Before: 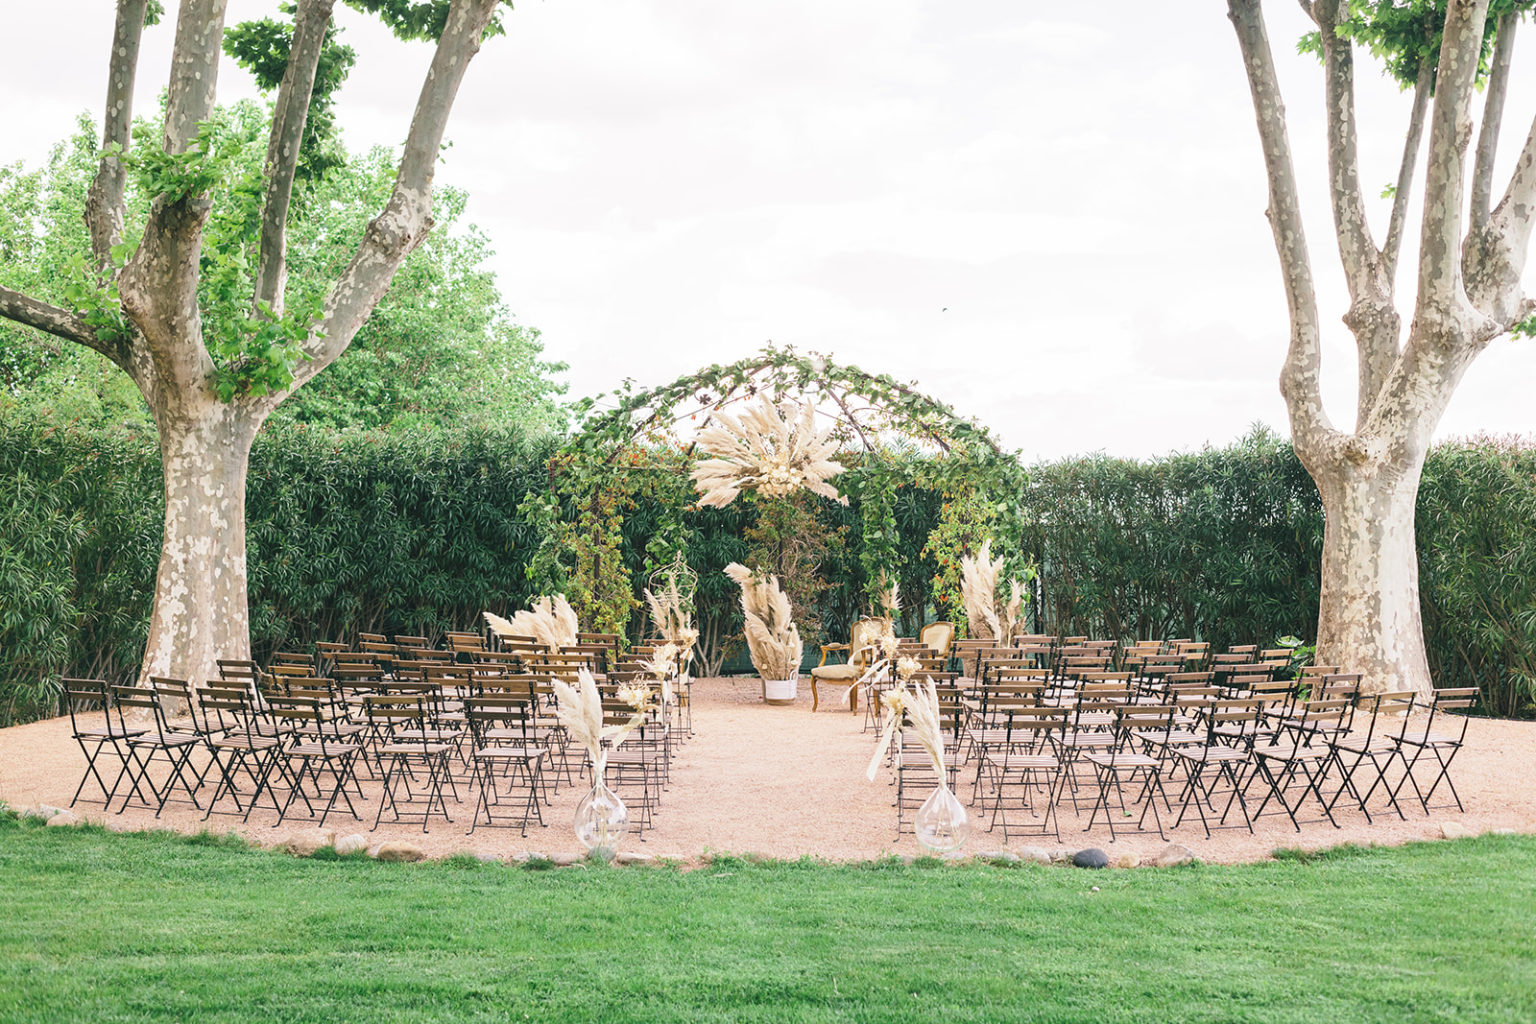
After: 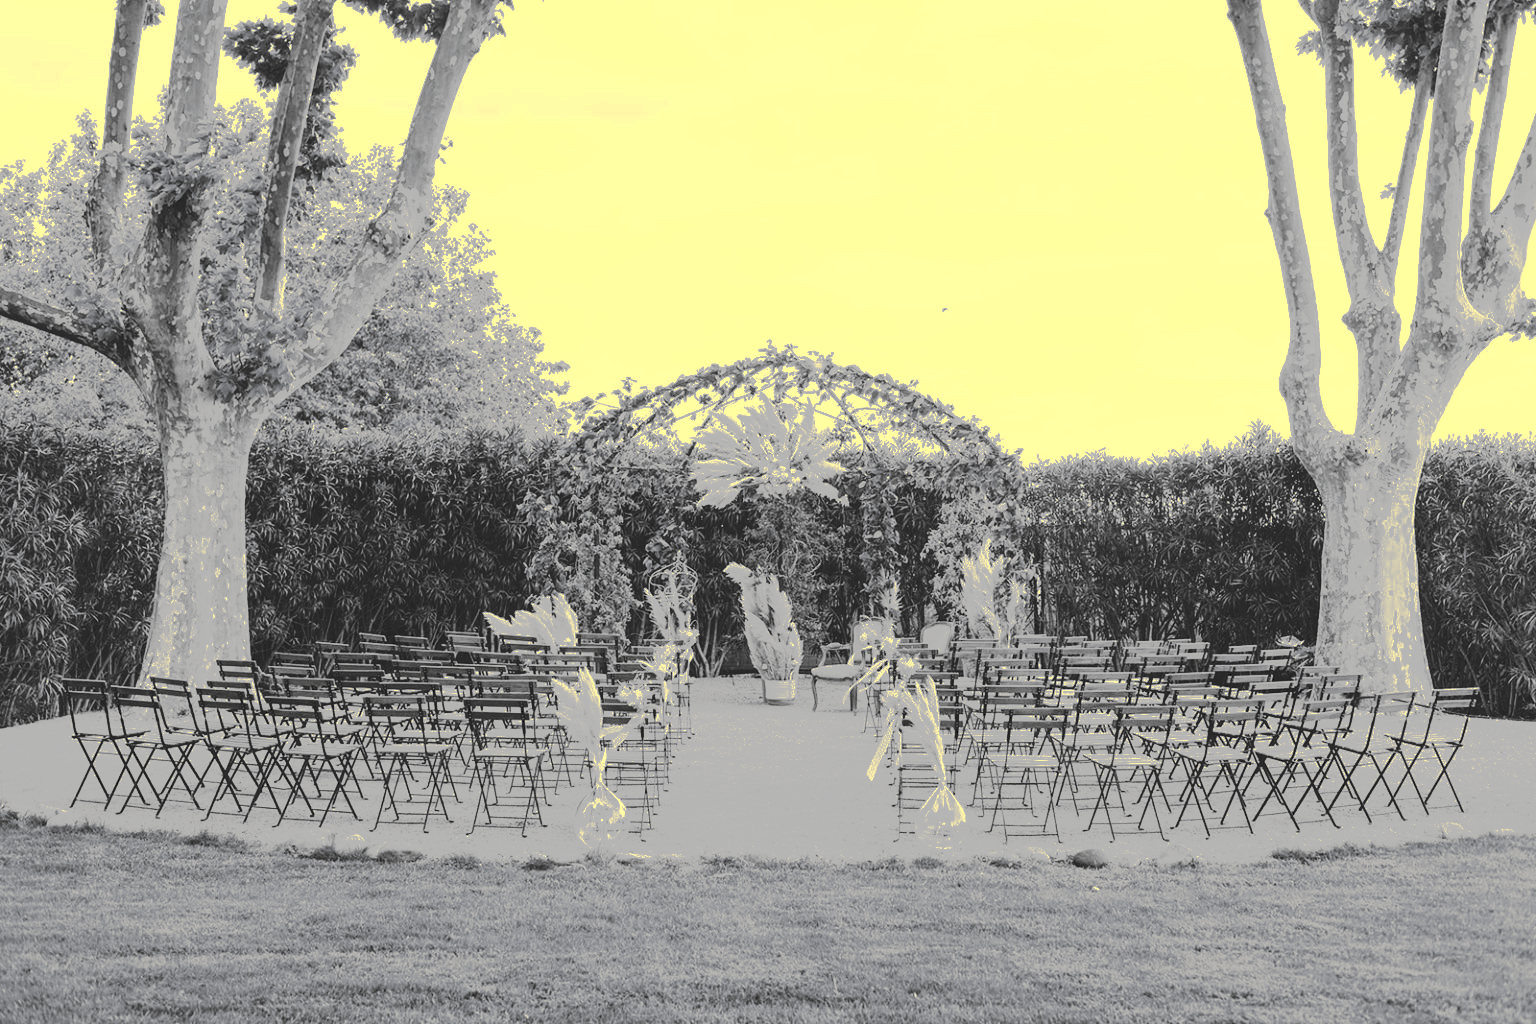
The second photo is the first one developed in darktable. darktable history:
tone curve: curves: ch0 [(0, 0) (0.003, 0.118) (0.011, 0.118) (0.025, 0.122) (0.044, 0.131) (0.069, 0.142) (0.1, 0.155) (0.136, 0.168) (0.177, 0.183) (0.224, 0.216) (0.277, 0.265) (0.335, 0.337) (0.399, 0.415) (0.468, 0.506) (0.543, 0.586) (0.623, 0.665) (0.709, 0.716) (0.801, 0.737) (0.898, 0.744) (1, 1)], preserve colors none
color look up table: target L [100, 81.69, 69.98, 78.8, 75.88, 68.49, 64.74, 56.71, 49.64, 43.73, 44, 23.52, 5.464, 205.38, 72.94, 75.88, 63.22, 67.74, 61.32, 62.46, 45.36, 38.52, 25.76, 100, 100, 81.69, 77.34, 64.74, 100, 67.74, 53.19, 65.49, 69.98, 81.69, 65.11, 44.41, 29.73, 37.13, 35.44, 18.94, 11.76, 81.69, 84.56, 84.56, 72.94, 81.69, 65.49, 53.19, 36.15], target a [-1.815, -0.298, -0.105, -0.102, -0.302, -0.002, -0.001, 0, 0, 0.001, 0, 0, -0.001, 0.001, -0.104, -0.302, -0.001, -0.002, 0, -0.001, 0.001, 0.001, 0, -1.815, -1.815, -0.298, -0.103, -0.001, -1.815, -0.002, 0, -0.001, -0.105, -0.298, 0, 0, 0, 0.001, 0.001, -0.128, 0, -0.298, -0.296, -0.296, -0.104, -0.298, -0.001, 0, 0], target b [25.41, 3.751, 1.302, 1.269, 3.813, 0.019, 0.018, 0.001, 0.001, -0.004, -0.004, -0.003, 0.007, -0.004, 1.291, 3.813, 0.018, 0.019, 0.001, 0.001, -0.004, -0.004, 0, 25.41, 25.41, 3.751, 1.273, 0.018, 25.41, 0.019, 0.001, 0.001, 1.302, 3.751, 0.001, 0.001, 0, -0.004, -0.004, 1.618, 0.001, 3.751, 3.724, 3.724, 1.291, 3.751, 0.001, 0.001, 0], num patches 49
